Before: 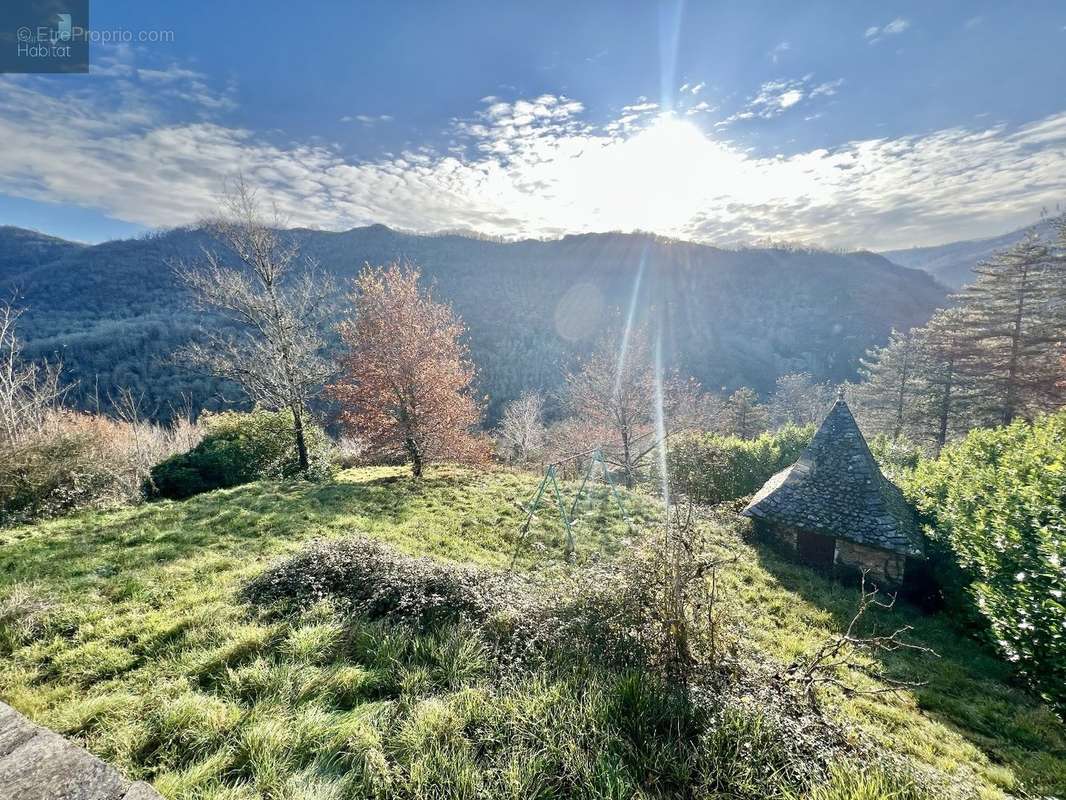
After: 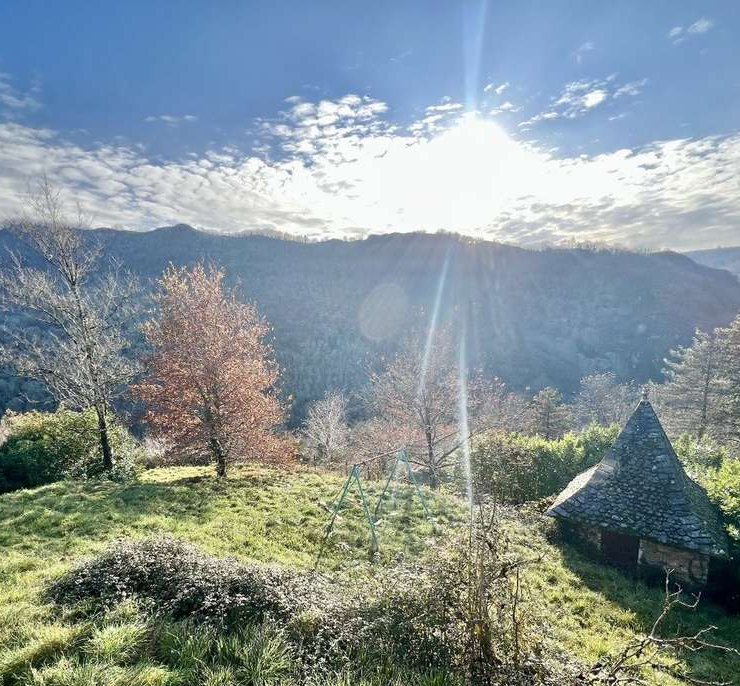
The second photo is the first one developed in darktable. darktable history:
crop: left 18.449%, right 12.072%, bottom 14.244%
